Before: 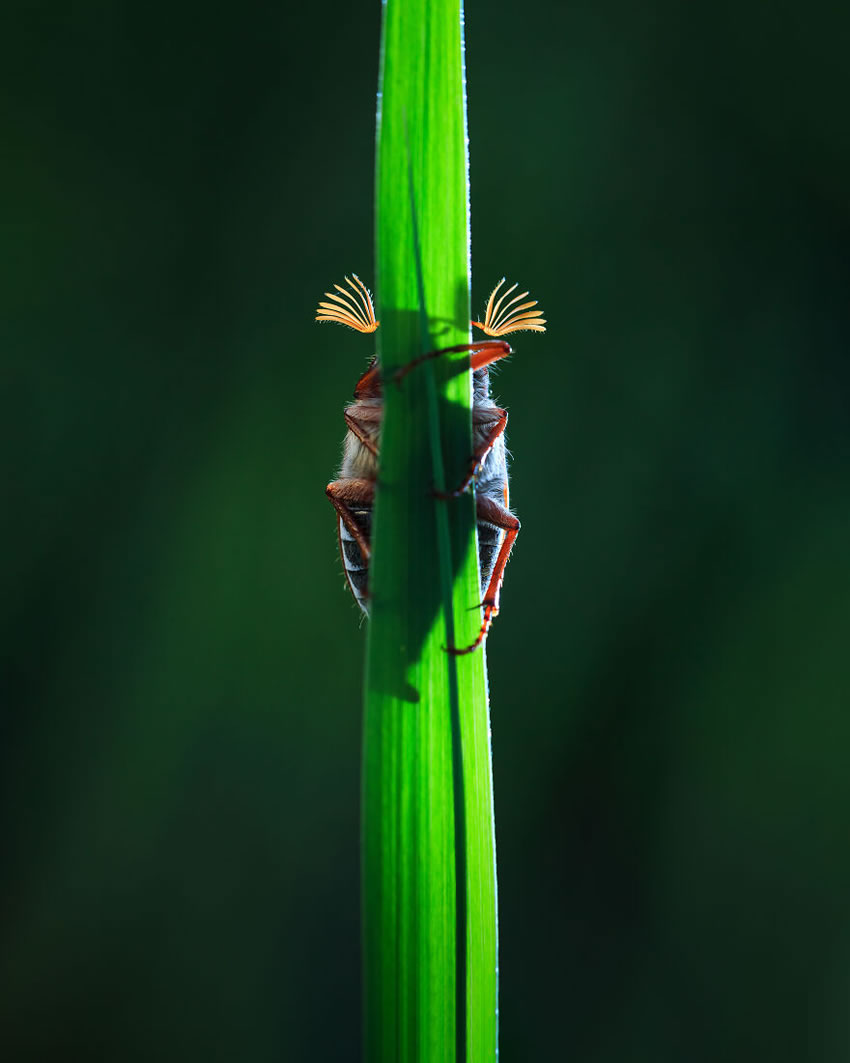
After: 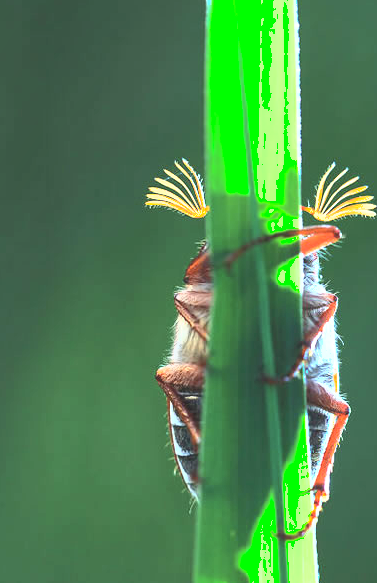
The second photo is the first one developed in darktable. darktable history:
crop: left 20.074%, top 10.878%, right 35.472%, bottom 34.231%
tone curve: curves: ch0 [(0, 0) (0.003, 0.115) (0.011, 0.133) (0.025, 0.157) (0.044, 0.182) (0.069, 0.209) (0.1, 0.239) (0.136, 0.279) (0.177, 0.326) (0.224, 0.379) (0.277, 0.436) (0.335, 0.507) (0.399, 0.587) (0.468, 0.671) (0.543, 0.75) (0.623, 0.837) (0.709, 0.916) (0.801, 0.978) (0.898, 0.985) (1, 1)], color space Lab, independent channels, preserve colors none
exposure: black level correction 0, exposure 0.889 EV, compensate highlight preservation false
tone equalizer: luminance estimator HSV value / RGB max
shadows and highlights: on, module defaults
